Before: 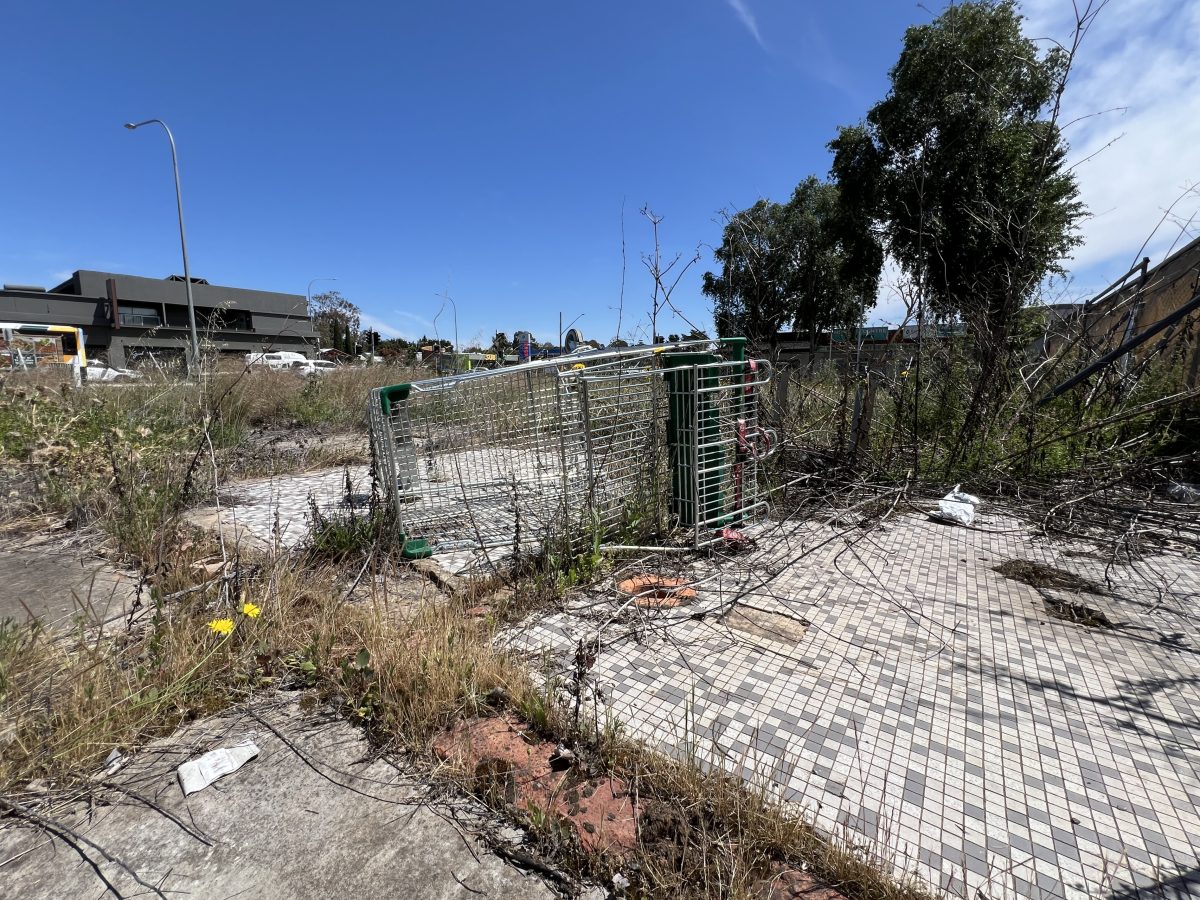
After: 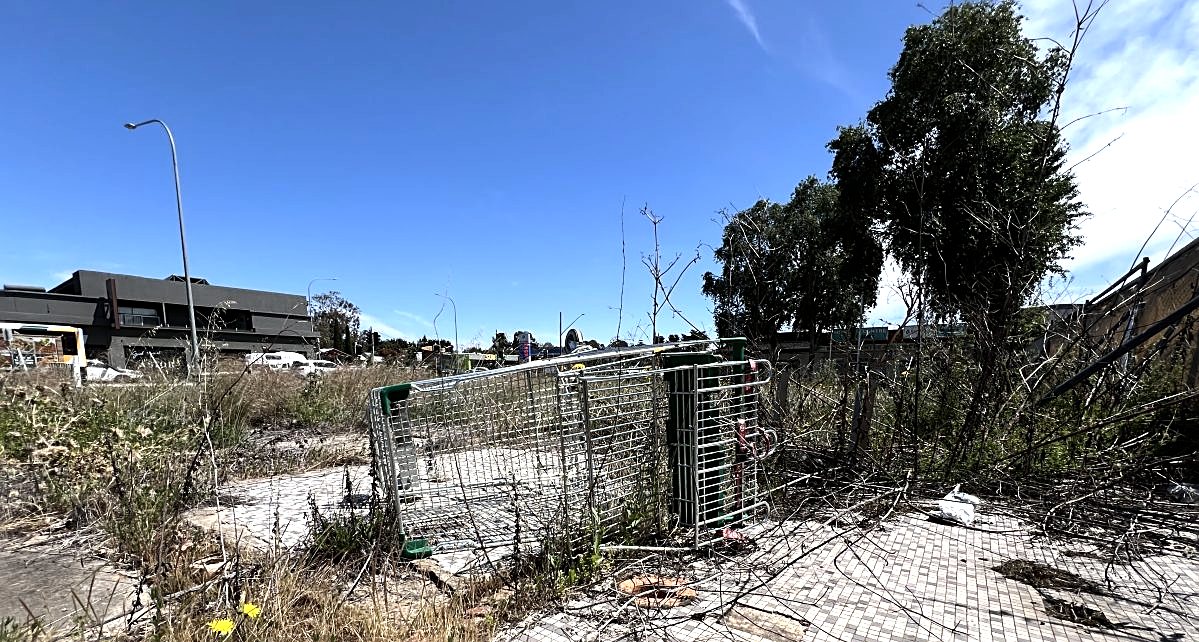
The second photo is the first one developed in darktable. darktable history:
crop: bottom 28.576%
tone equalizer: -8 EV -0.75 EV, -7 EV -0.7 EV, -6 EV -0.6 EV, -5 EV -0.4 EV, -3 EV 0.4 EV, -2 EV 0.6 EV, -1 EV 0.7 EV, +0 EV 0.75 EV, edges refinement/feathering 500, mask exposure compensation -1.57 EV, preserve details no
sharpen: on, module defaults
